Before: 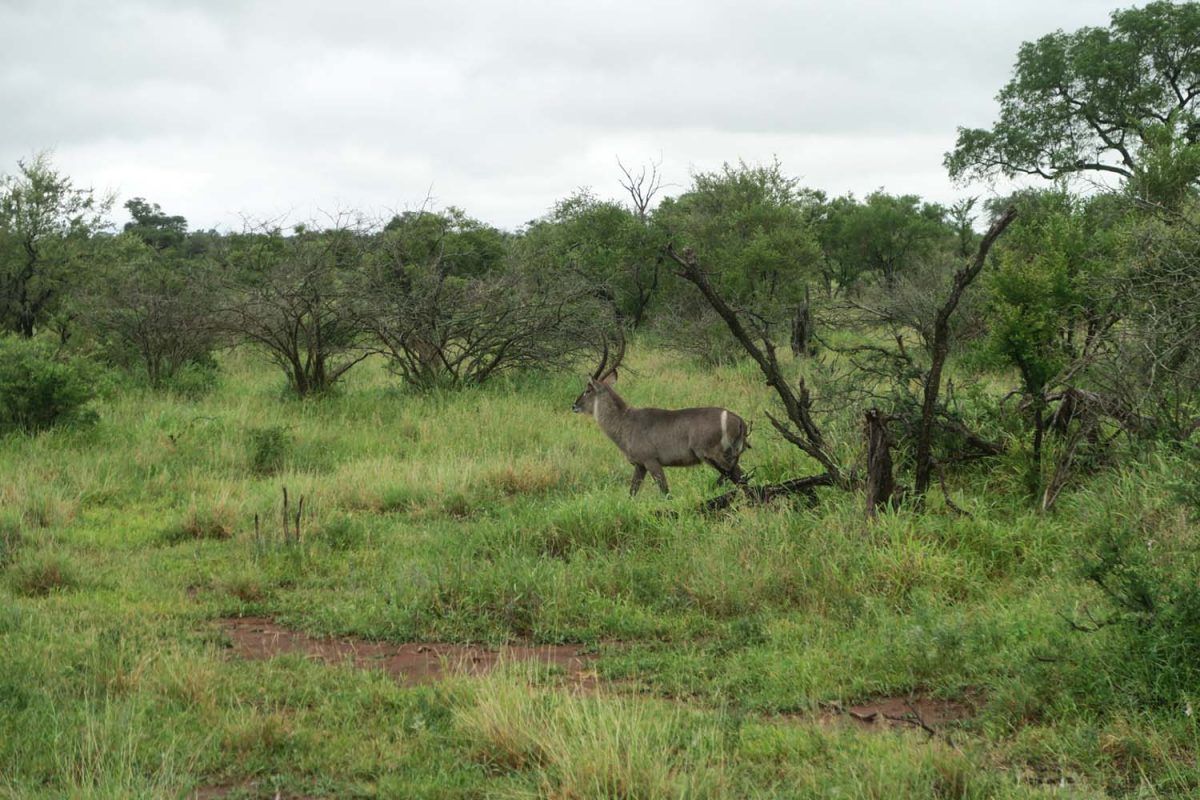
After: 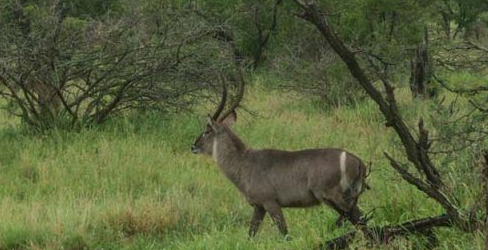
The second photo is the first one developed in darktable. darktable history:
exposure: exposure 0.202 EV, compensate exposure bias true, compensate highlight preservation false
tone equalizer: -8 EV 0.274 EV, -7 EV 0.425 EV, -6 EV 0.382 EV, -5 EV 0.232 EV, -3 EV -0.269 EV, -2 EV -0.422 EV, -1 EV -0.412 EV, +0 EV -0.263 EV
crop: left 31.765%, top 32.486%, right 27.562%, bottom 36.16%
